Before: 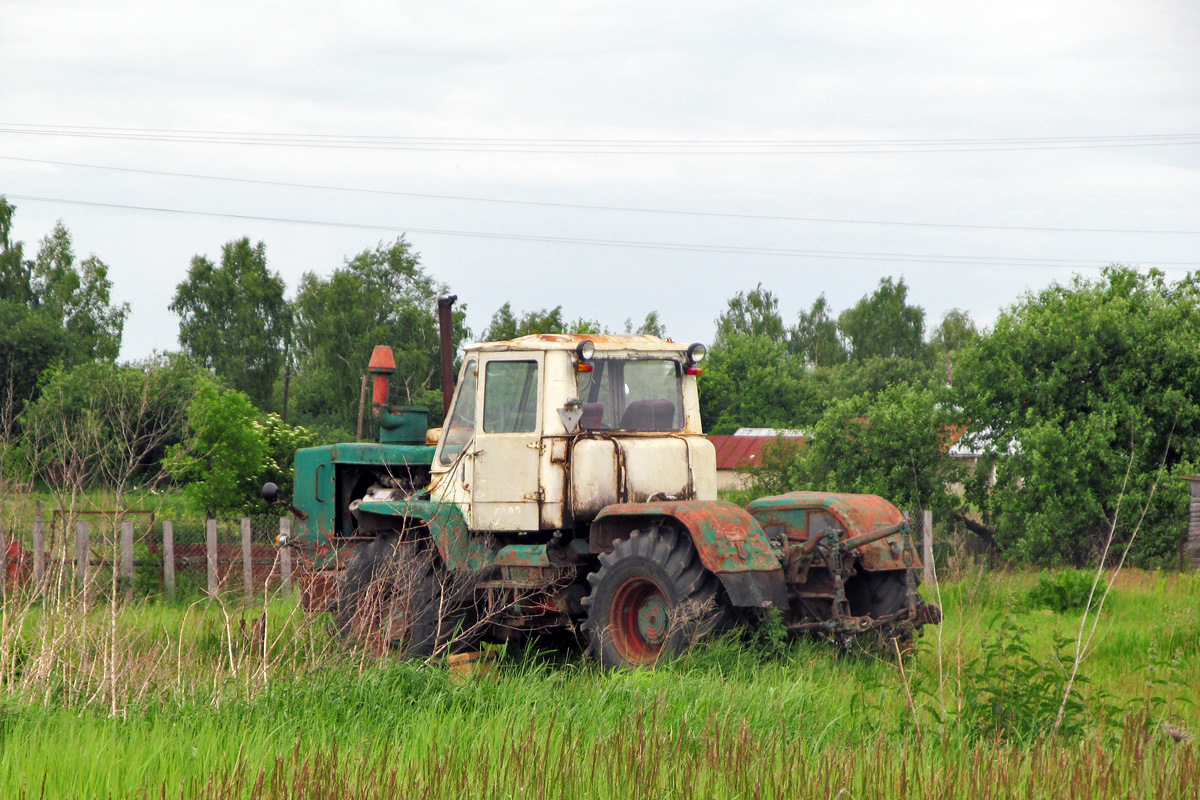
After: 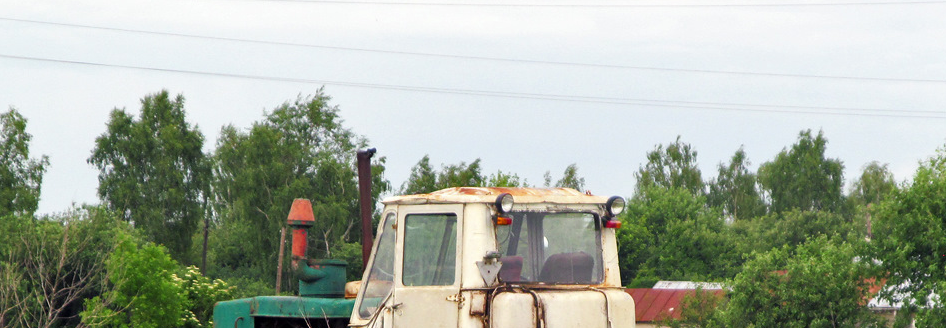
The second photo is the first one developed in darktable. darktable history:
crop: left 6.791%, top 18.43%, right 14.355%, bottom 40.562%
